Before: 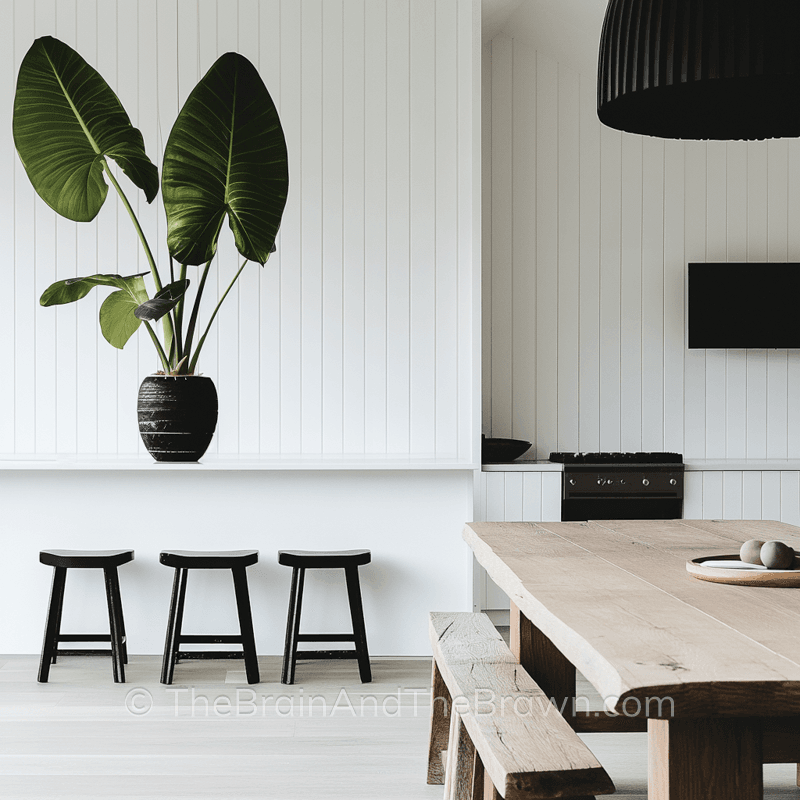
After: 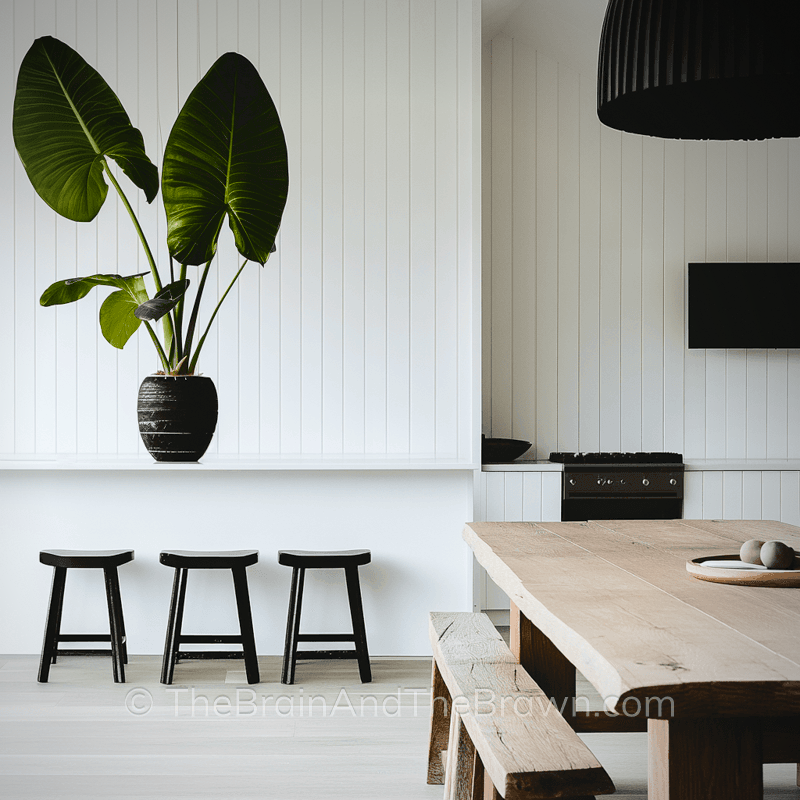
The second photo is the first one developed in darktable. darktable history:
color balance rgb: perceptual saturation grading › global saturation 30.445%, global vibrance 10.419%, saturation formula JzAzBz (2021)
vignetting: fall-off start 81.64%, fall-off radius 62.27%, center (-0.08, 0.063), automatic ratio true, width/height ratio 1.421
